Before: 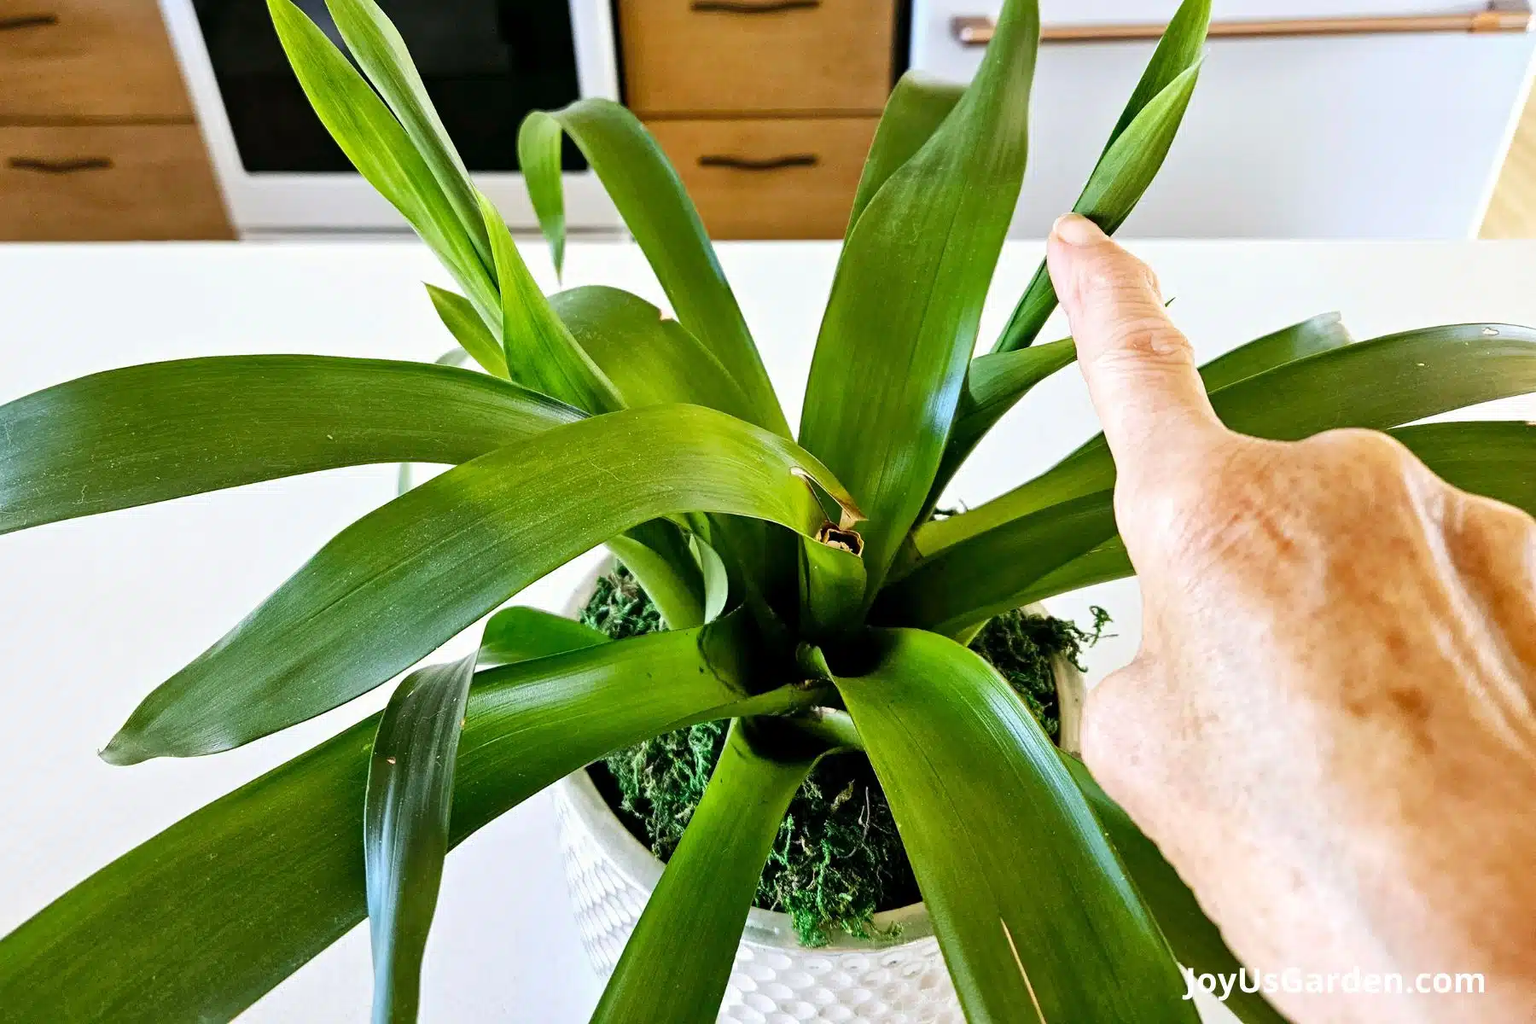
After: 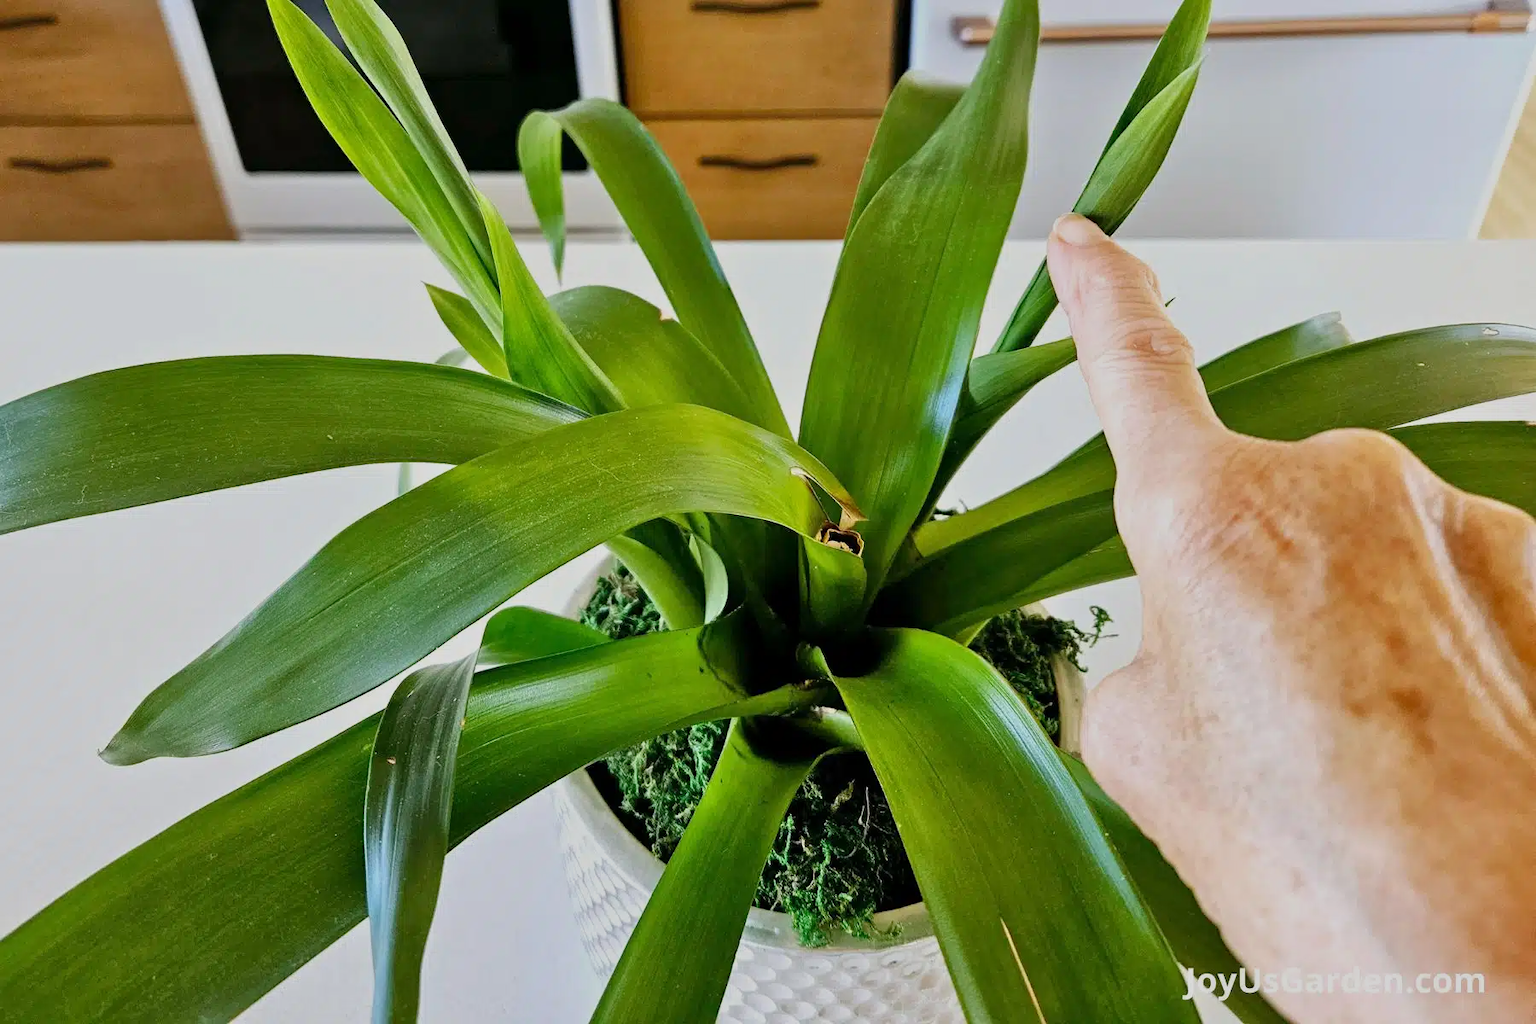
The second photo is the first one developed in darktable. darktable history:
tone equalizer: -8 EV -0.001 EV, -7 EV 0.004 EV, -6 EV -0.018 EV, -5 EV 0.017 EV, -4 EV -0.019 EV, -3 EV 0.02 EV, -2 EV -0.071 EV, -1 EV -0.28 EV, +0 EV -0.612 EV
